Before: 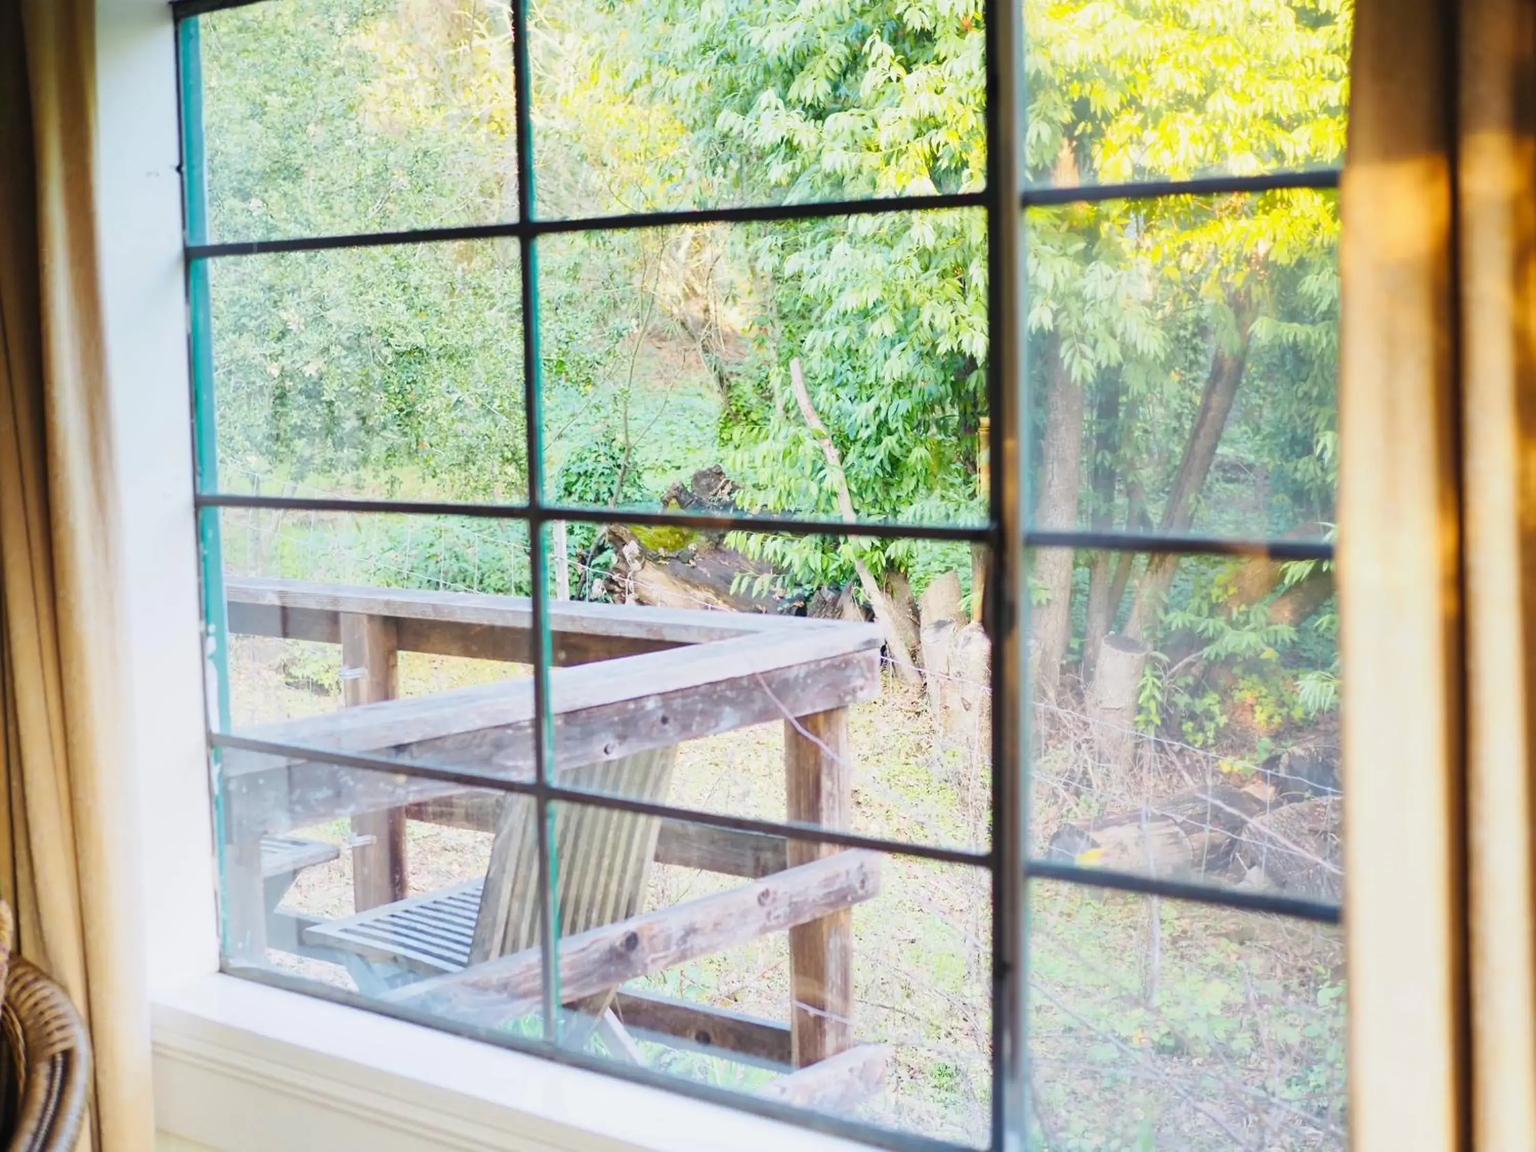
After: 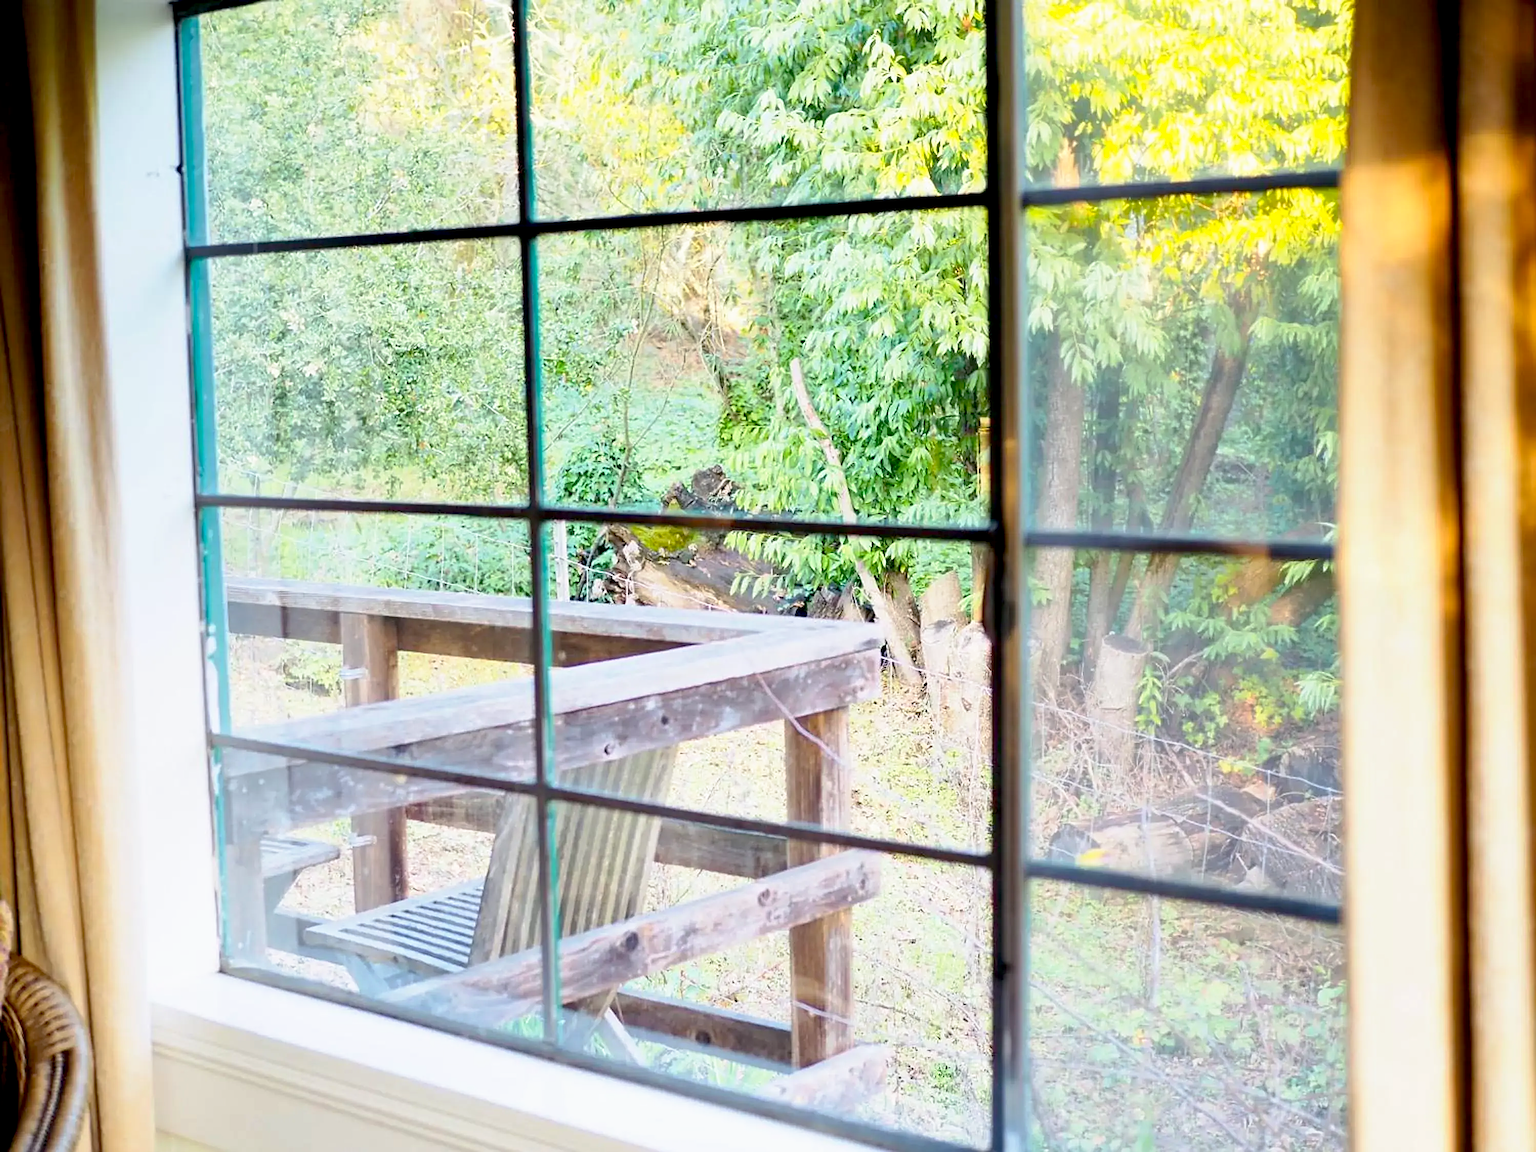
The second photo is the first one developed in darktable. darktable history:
base curve: curves: ch0 [(0.017, 0) (0.425, 0.441) (0.844, 0.933) (1, 1)], preserve colors none
sharpen: amount 0.575
